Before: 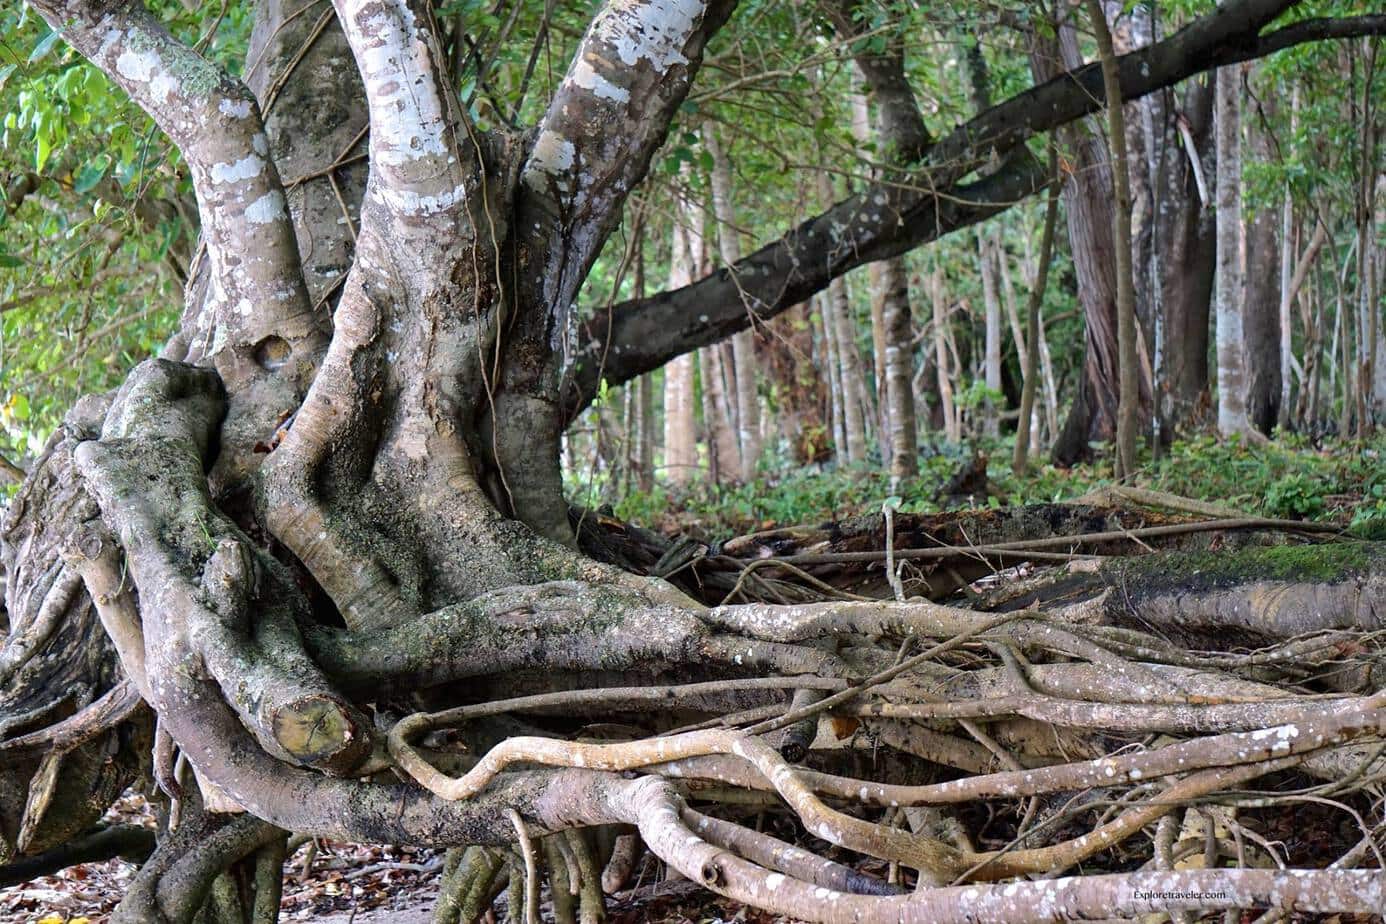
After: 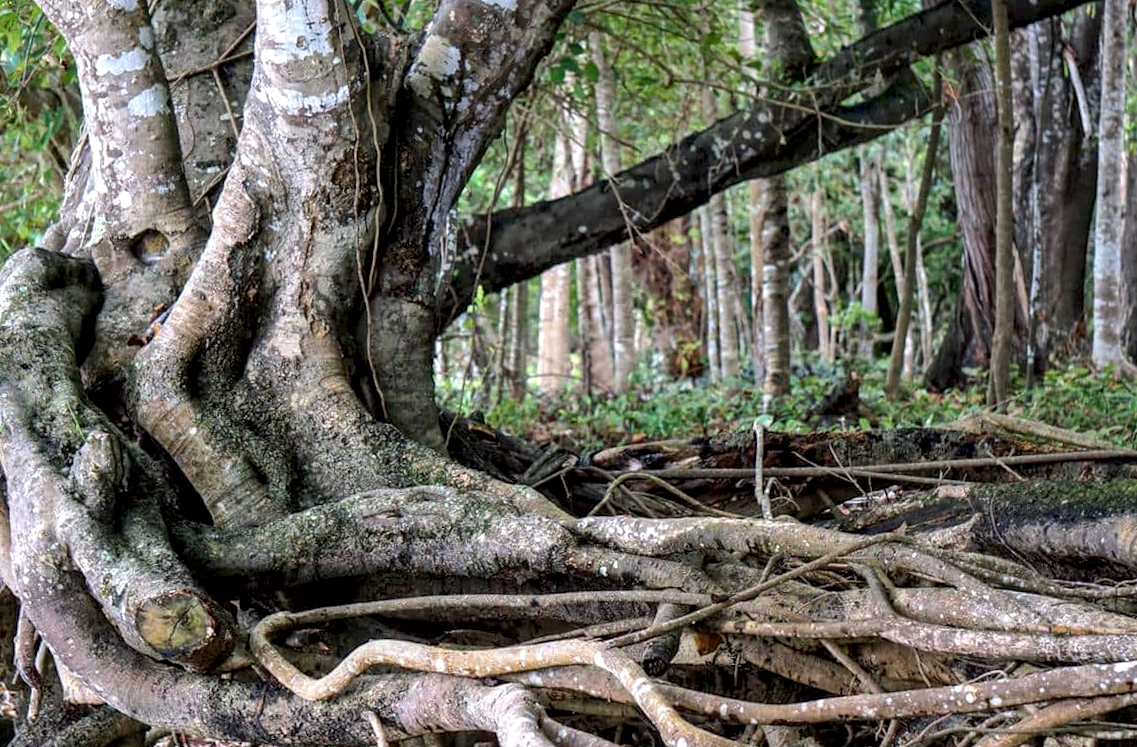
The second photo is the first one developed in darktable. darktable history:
rotate and perspective: rotation -1°, crop left 0.011, crop right 0.989, crop top 0.025, crop bottom 0.975
local contrast: detail 142%
crop and rotate: angle -3.27°, left 5.211%, top 5.211%, right 4.607%, bottom 4.607%
